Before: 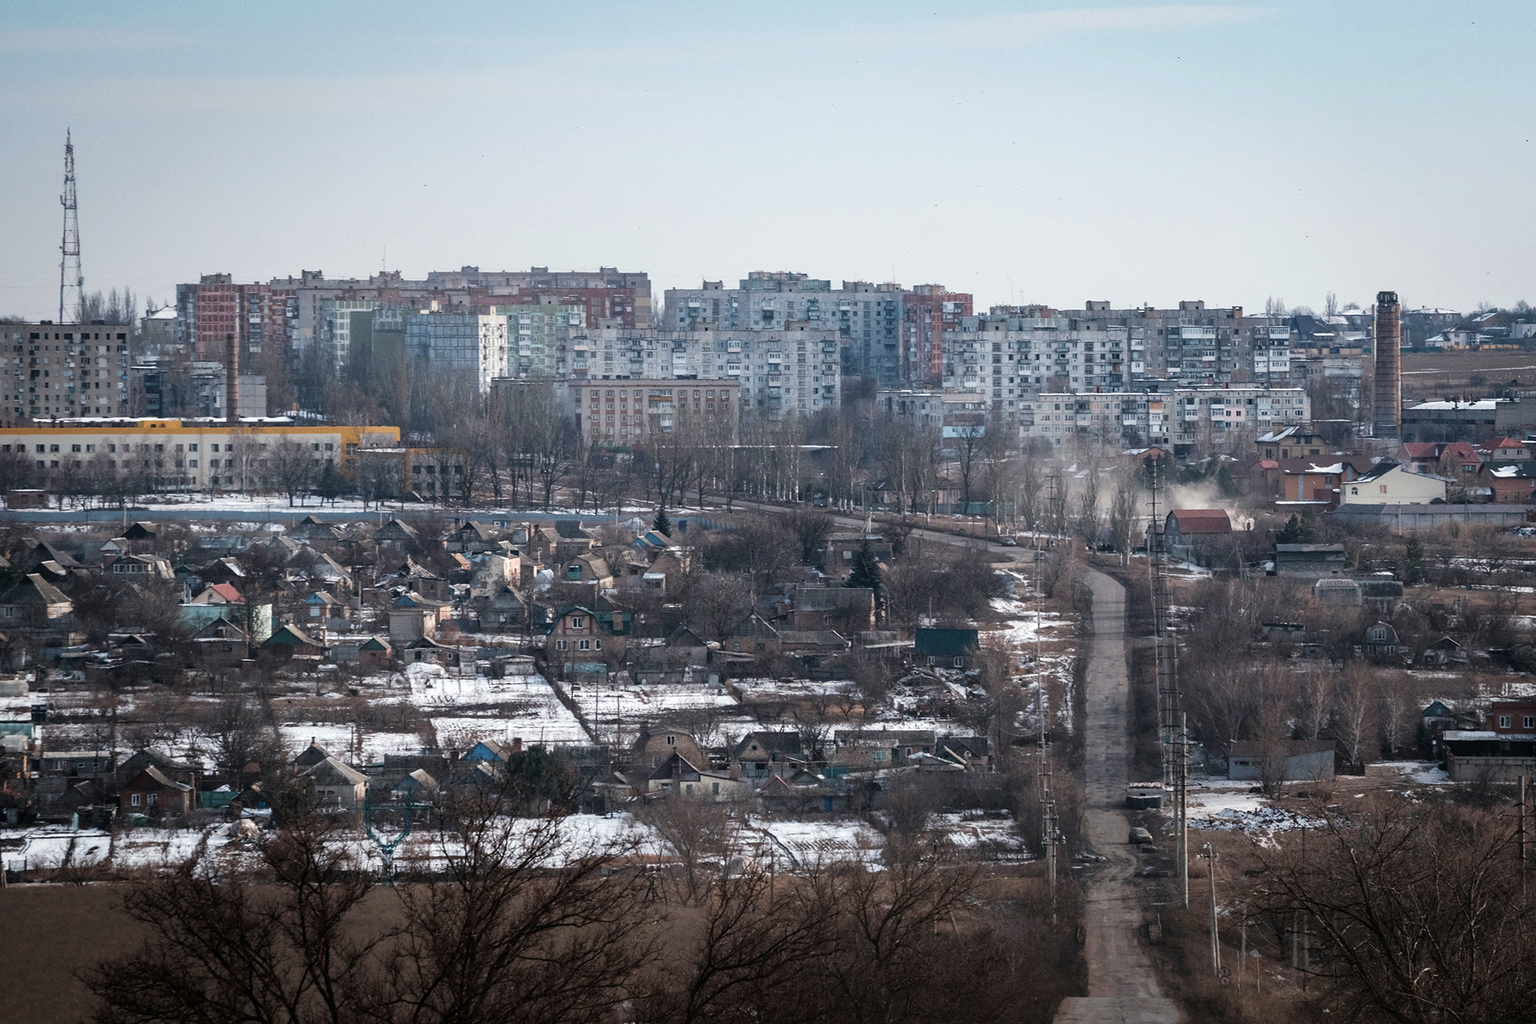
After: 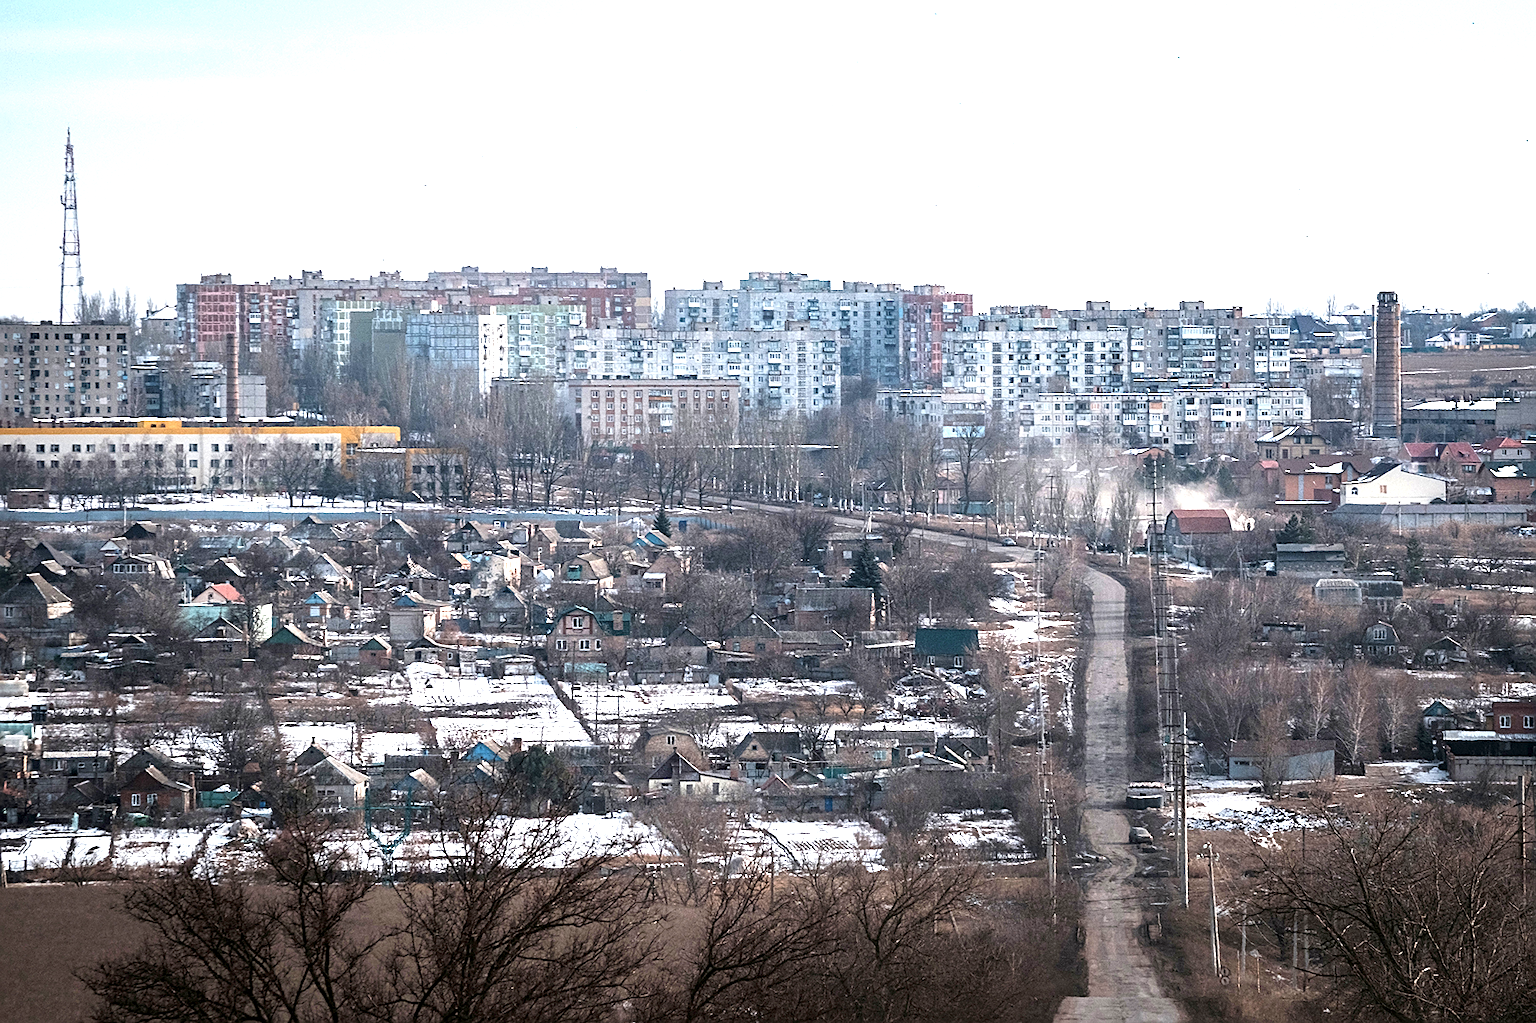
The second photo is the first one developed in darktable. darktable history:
exposure: black level correction 0.001, exposure 1.129 EV, compensate highlight preservation false
sharpen: amount 0.601
